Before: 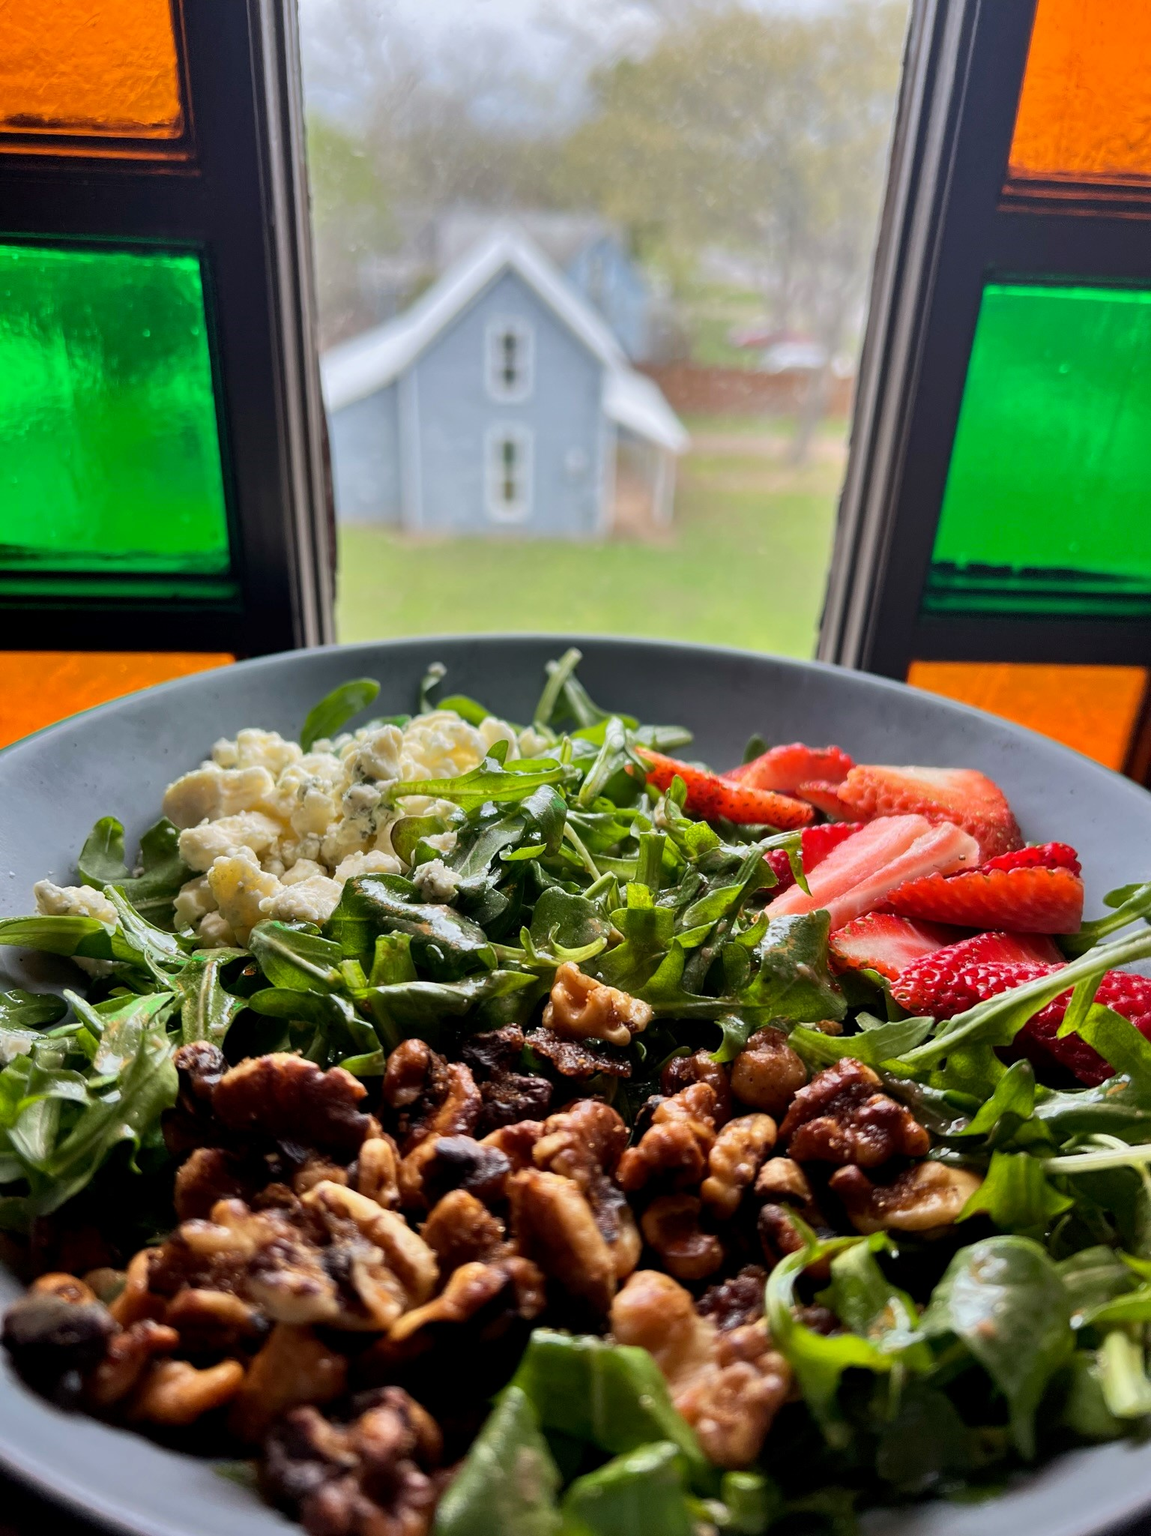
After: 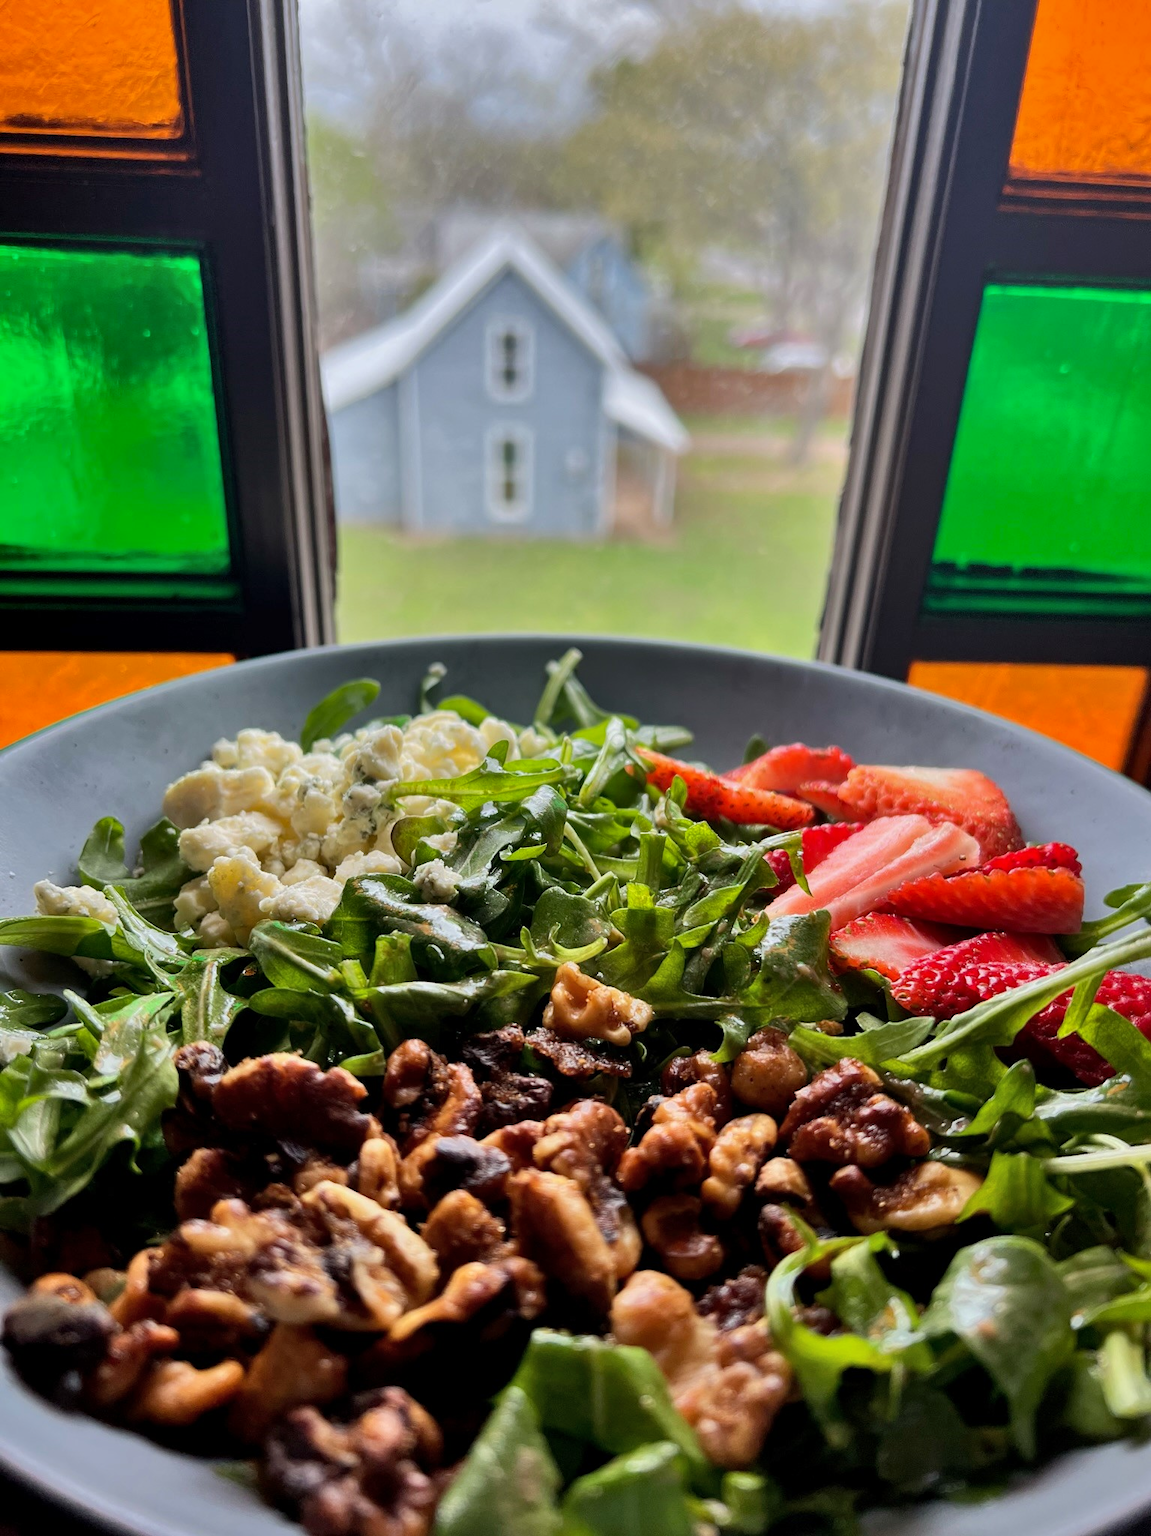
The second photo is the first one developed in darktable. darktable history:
tone equalizer: edges refinement/feathering 500, mask exposure compensation -1.57 EV, preserve details guided filter
shadows and highlights: shadows 43.74, white point adjustment -1.57, soften with gaussian
